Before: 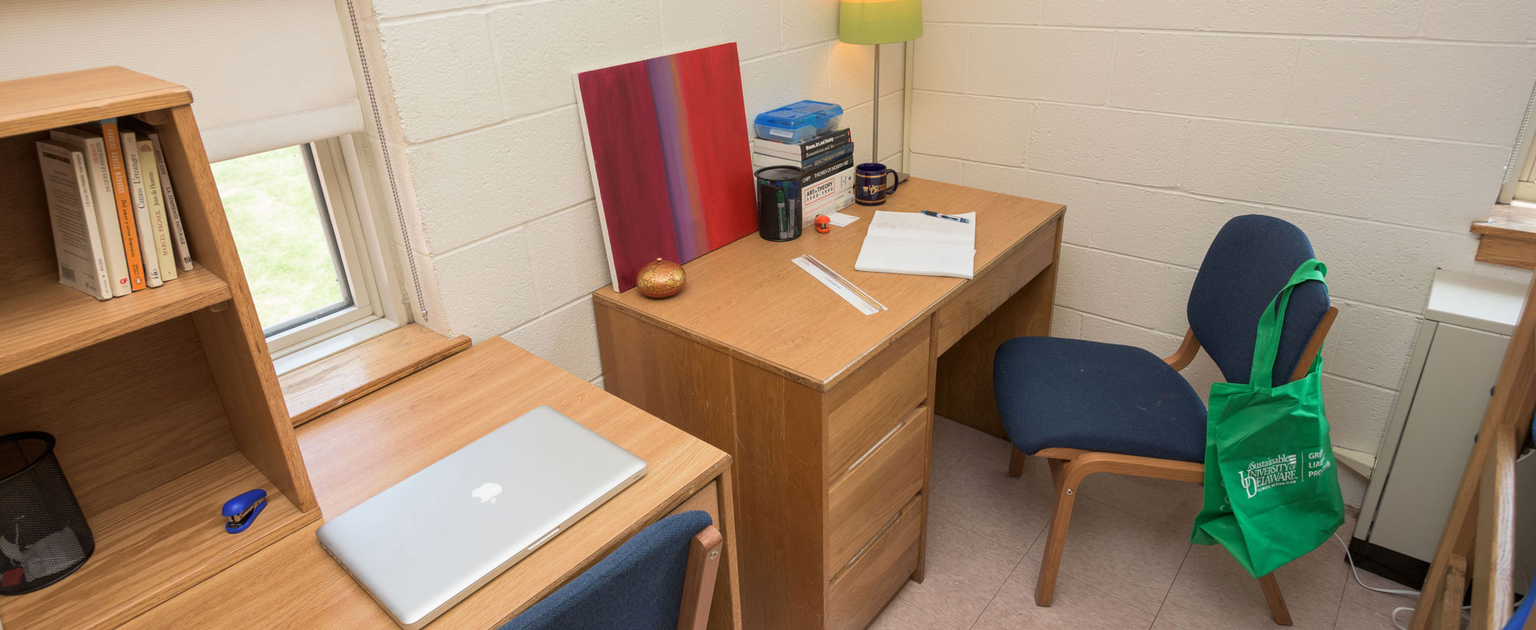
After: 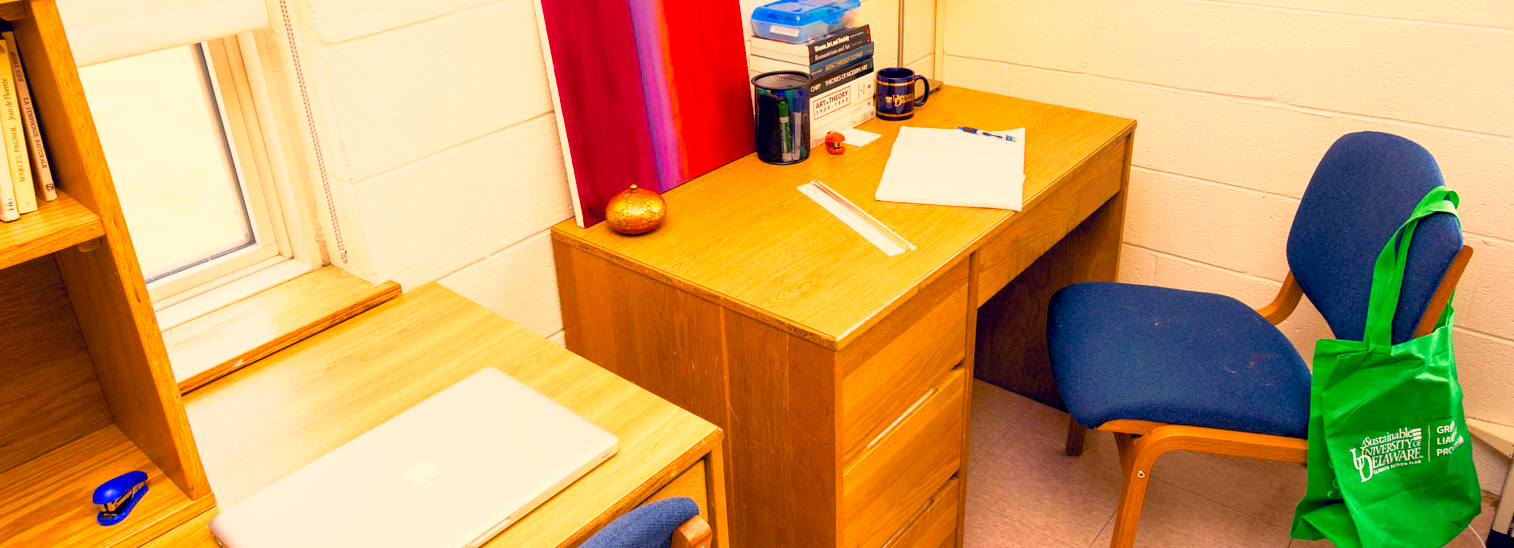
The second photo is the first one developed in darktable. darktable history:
base curve: curves: ch0 [(0, 0) (0.557, 0.834) (1, 1)], preserve colors none
contrast brightness saturation: brightness -0.016, saturation 0.368
color correction: highlights a* 20.18, highlights b* 27.65, shadows a* 3.3, shadows b* -17.48, saturation 0.734
color balance rgb: highlights gain › chroma 2.982%, highlights gain › hue 60.14°, global offset › luminance -0.876%, perceptual saturation grading › global saturation 55.381%, perceptual saturation grading › highlights -50.599%, perceptual saturation grading › mid-tones 39.65%, perceptual saturation grading › shadows 31.201%, perceptual brilliance grading › global brilliance 9.689%, perceptual brilliance grading › shadows 14.176%
crop: left 9.599%, top 17.296%, right 10.706%, bottom 12.312%
